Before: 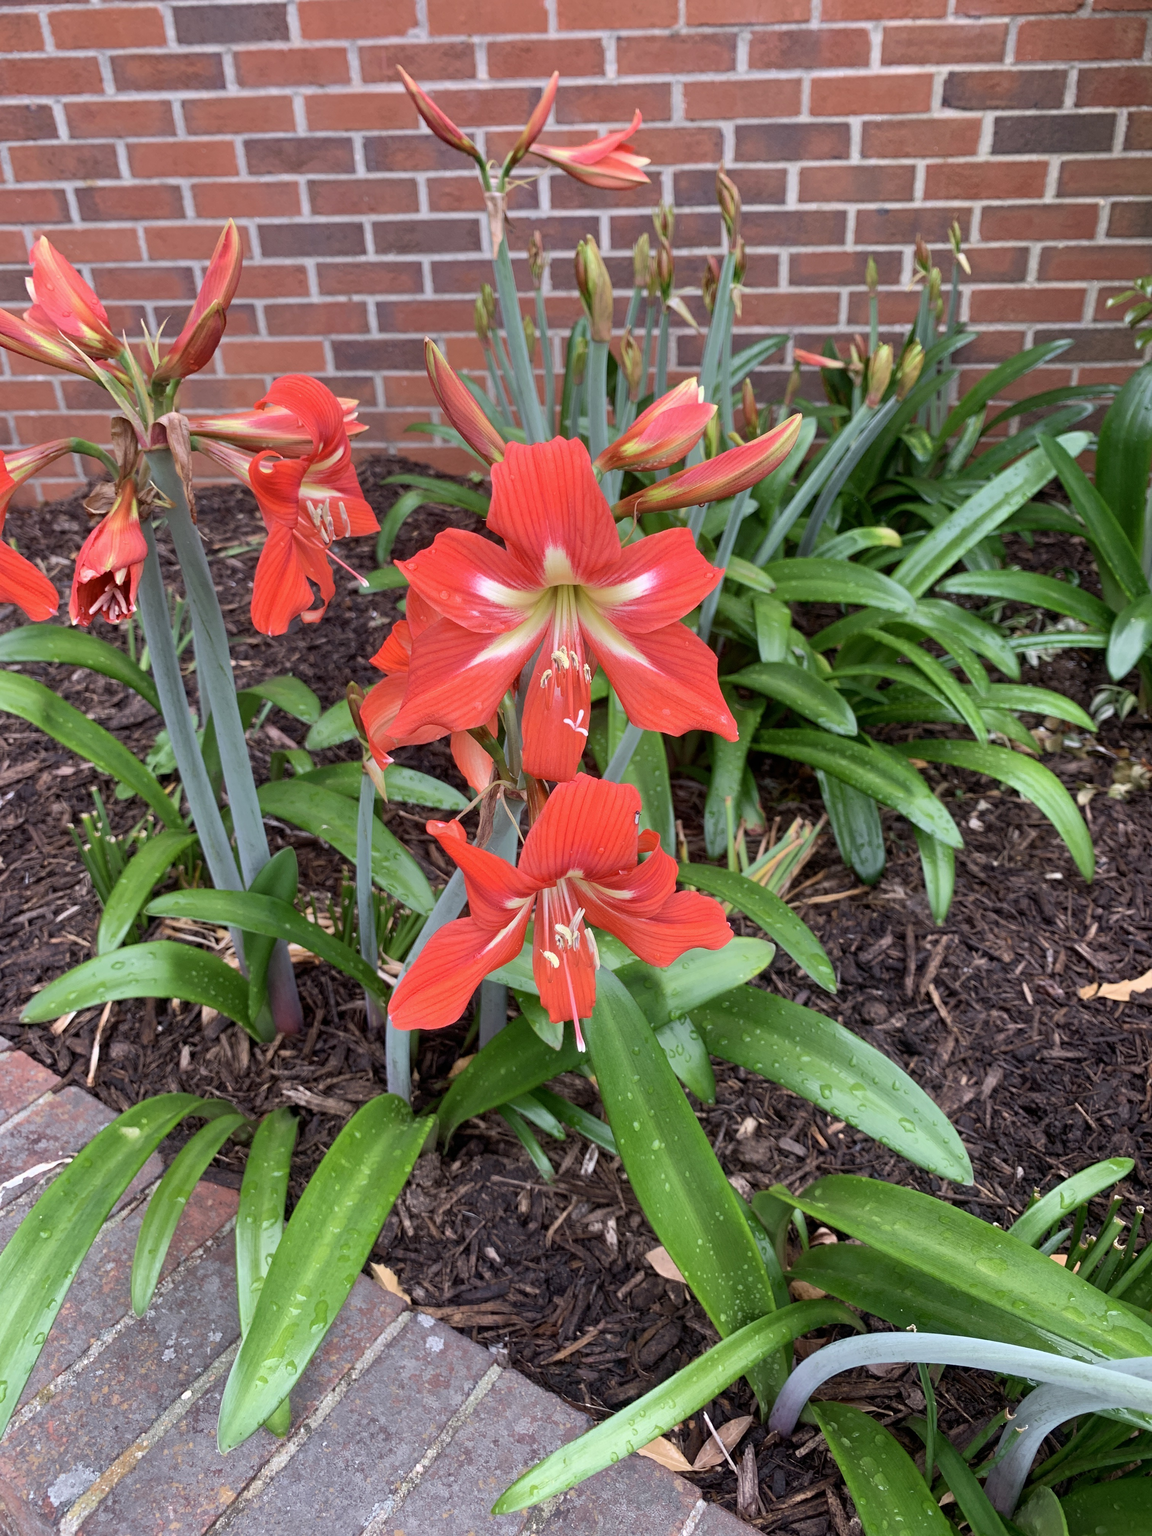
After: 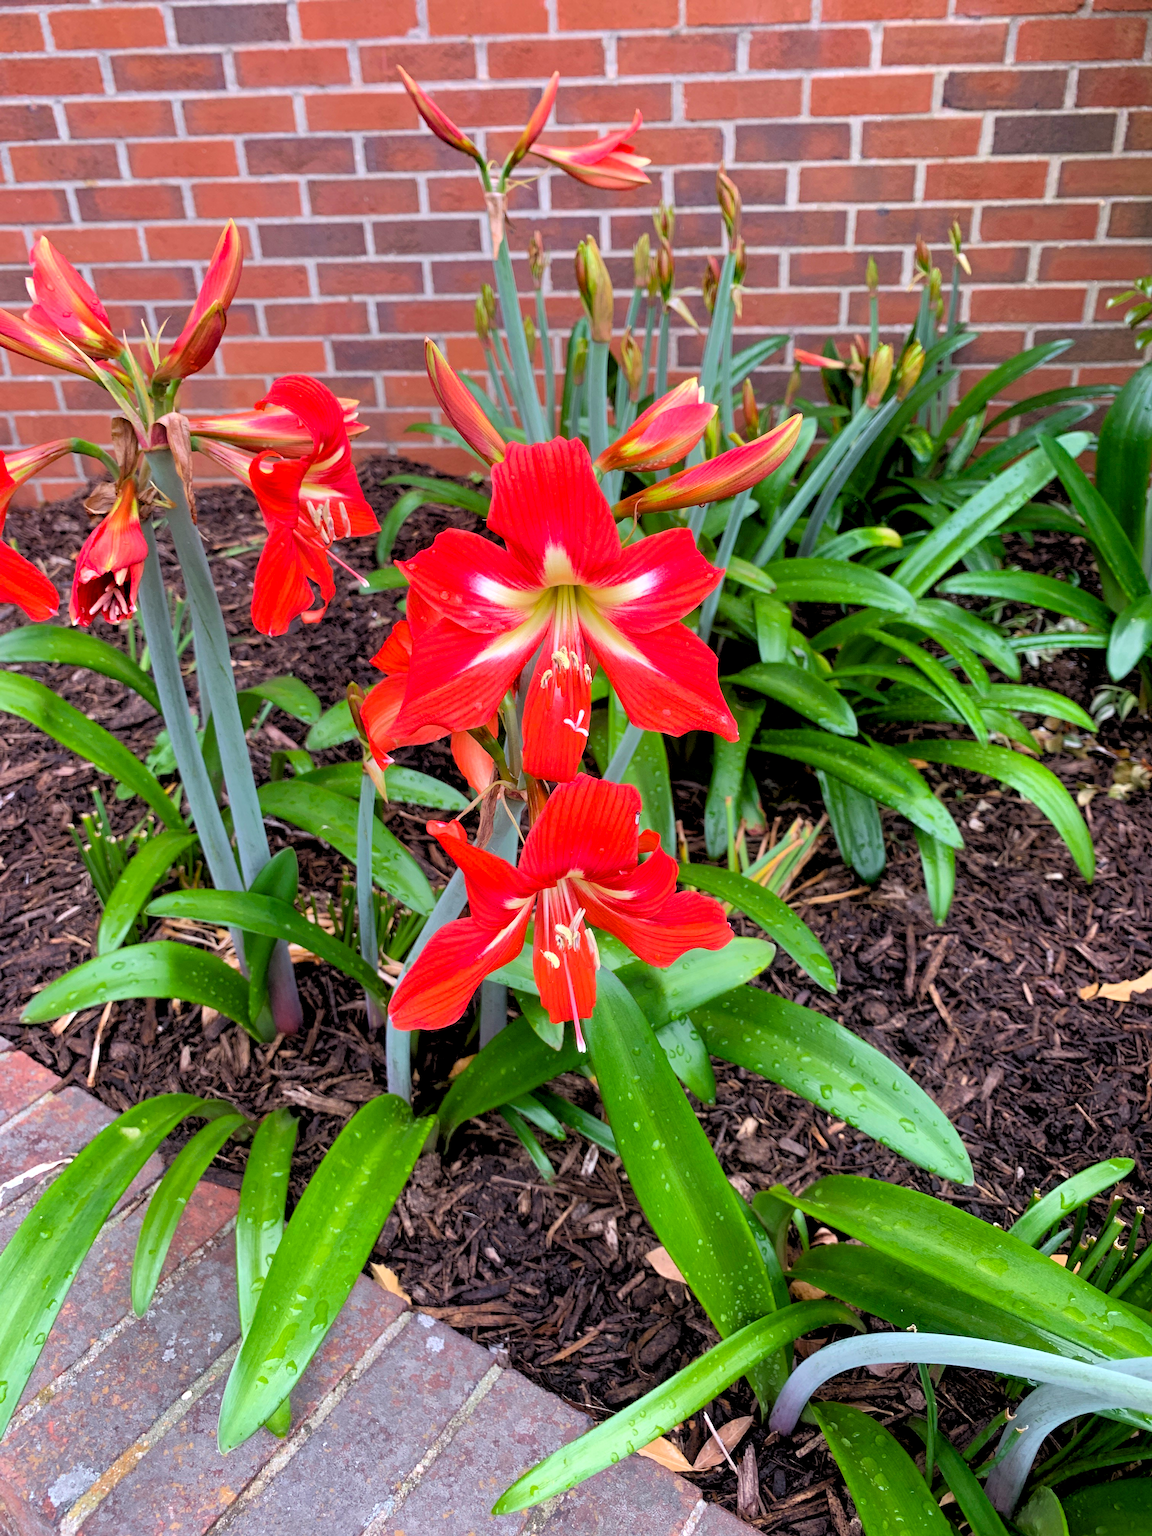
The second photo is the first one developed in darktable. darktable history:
color balance rgb: perceptual saturation grading › global saturation 20%, global vibrance 20%
rgb levels: levels [[0.013, 0.434, 0.89], [0, 0.5, 1], [0, 0.5, 1]]
